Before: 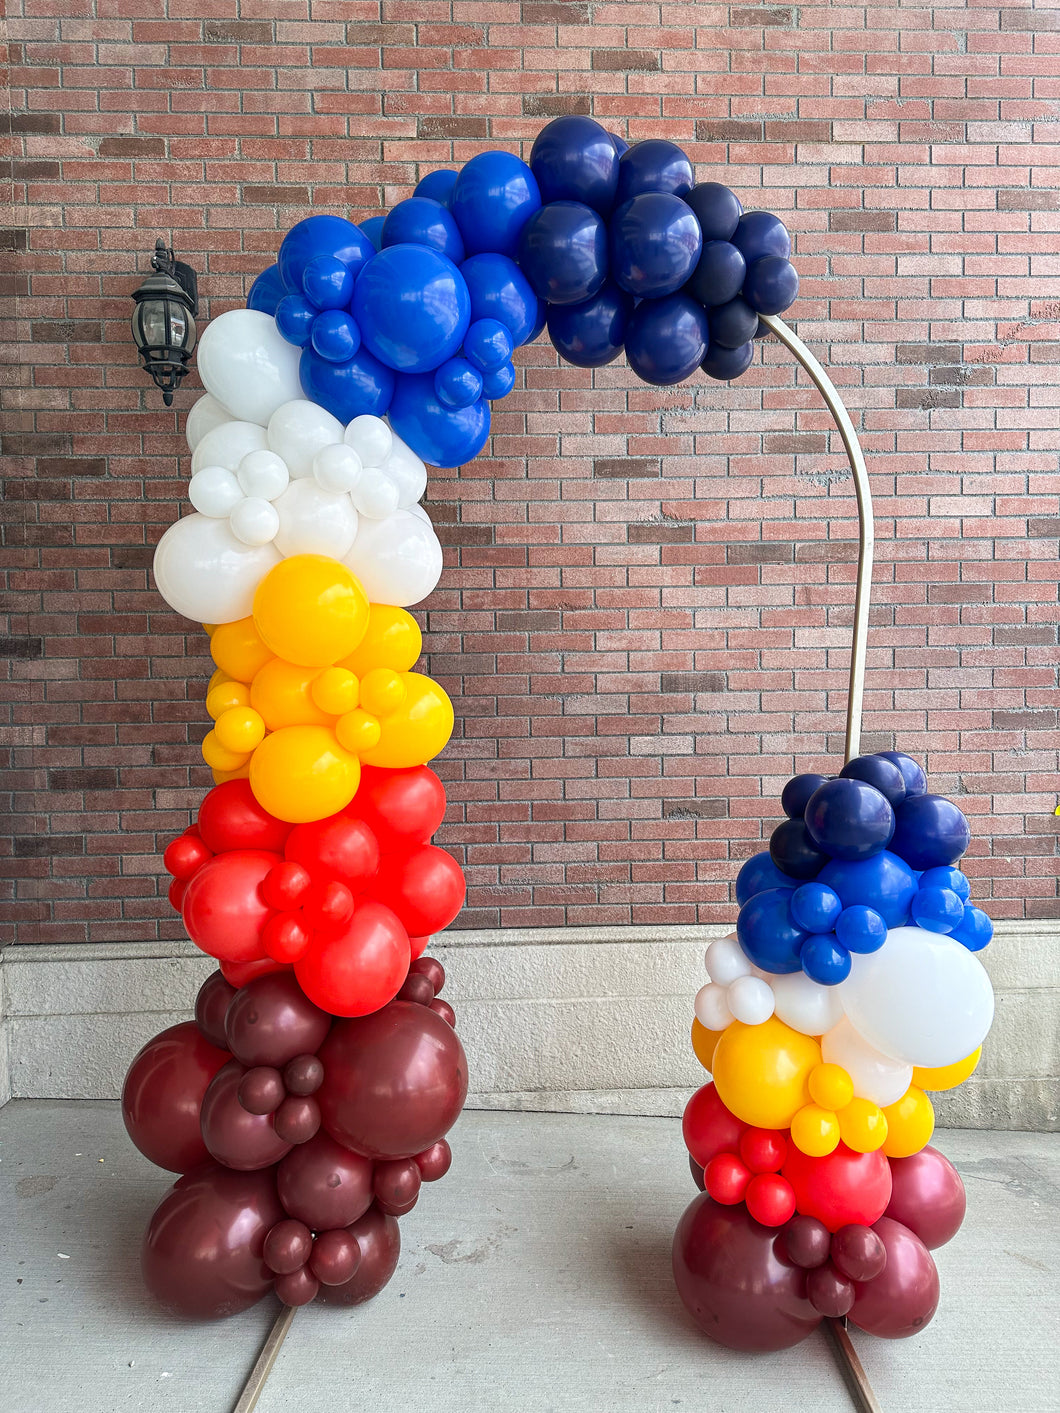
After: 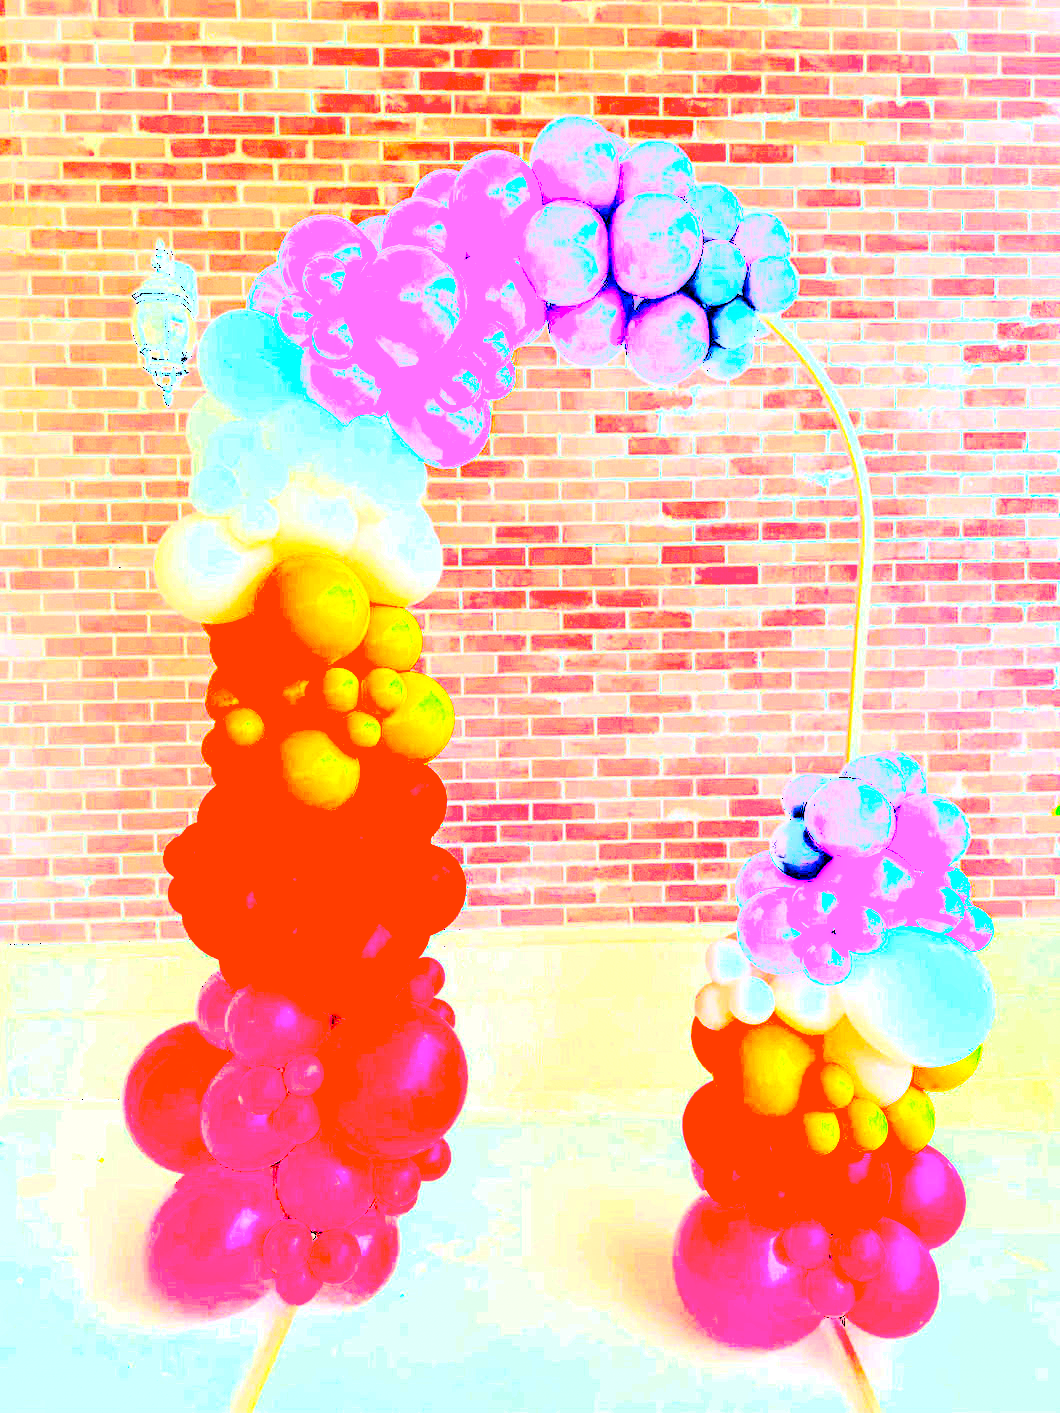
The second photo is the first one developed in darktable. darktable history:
local contrast: highlights 0%, shadows 198%, detail 164%, midtone range 0.001
shadows and highlights: highlights color adjustment 0%, low approximation 0.01, soften with gaussian
exposure: exposure 8 EV, compensate highlight preservation false
